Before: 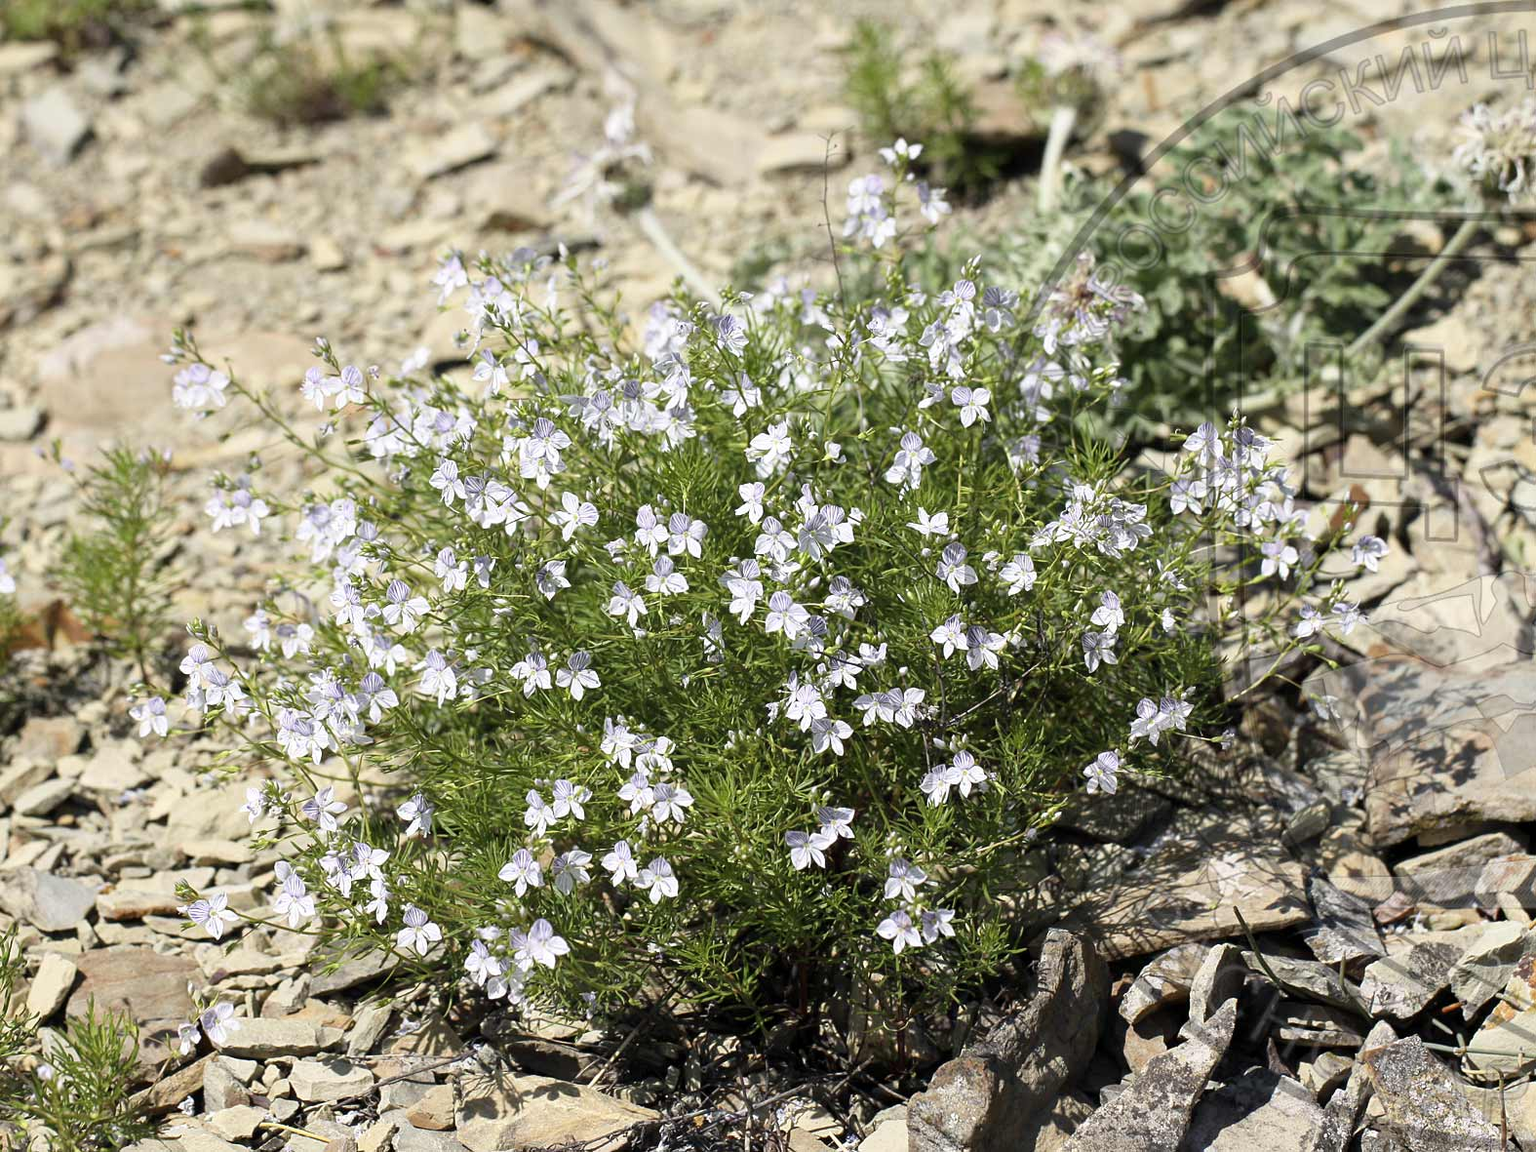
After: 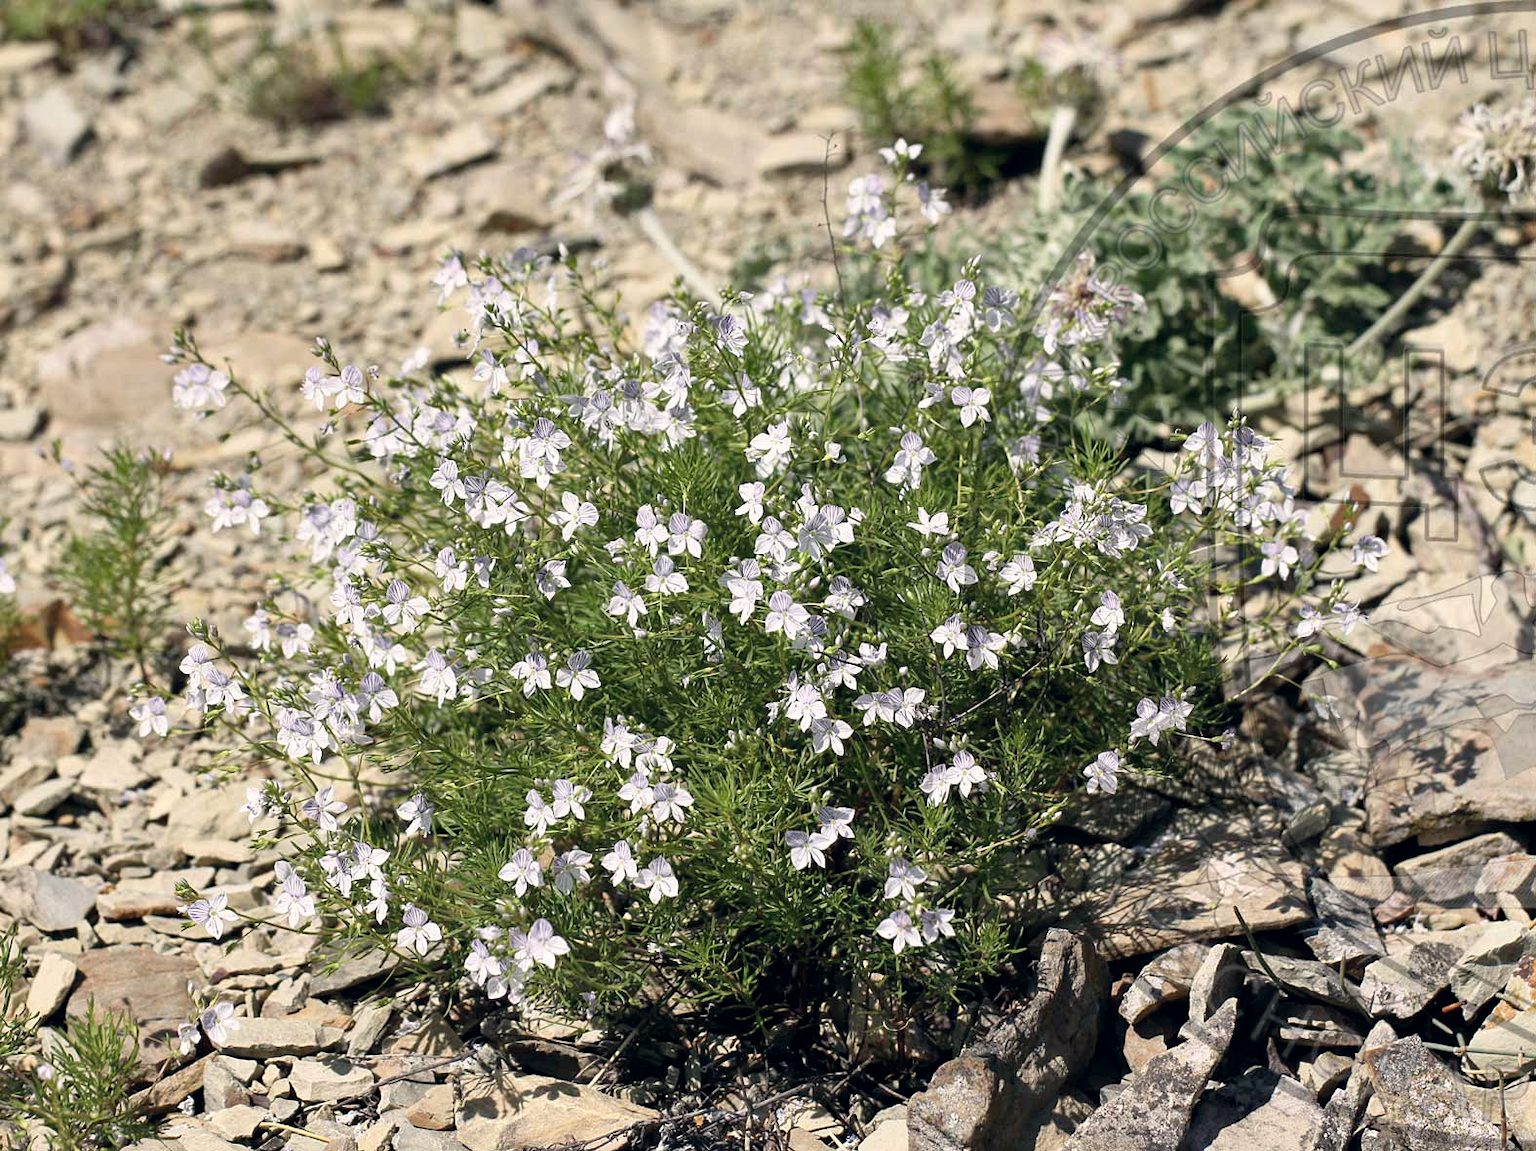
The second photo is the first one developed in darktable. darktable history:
color correction: highlights a* 2.75, highlights b* 5, shadows a* -2.04, shadows b* -4.84, saturation 0.8
shadows and highlights: shadows 25, highlights -48, soften with gaussian
